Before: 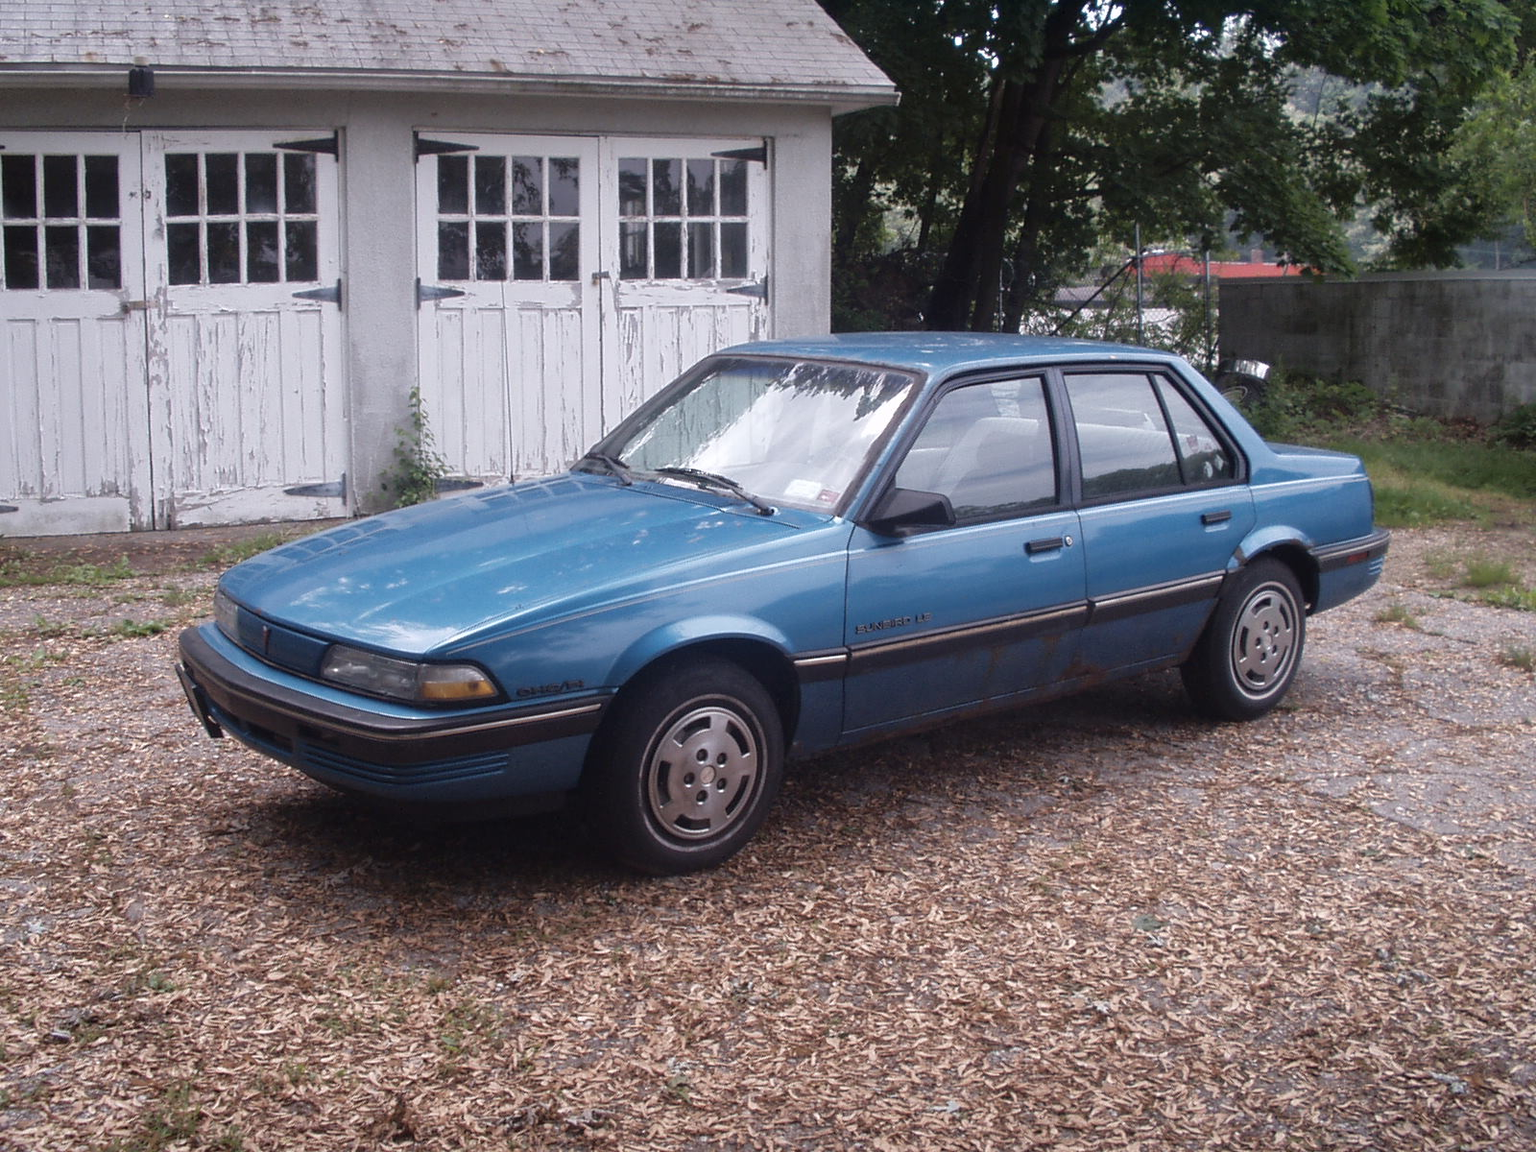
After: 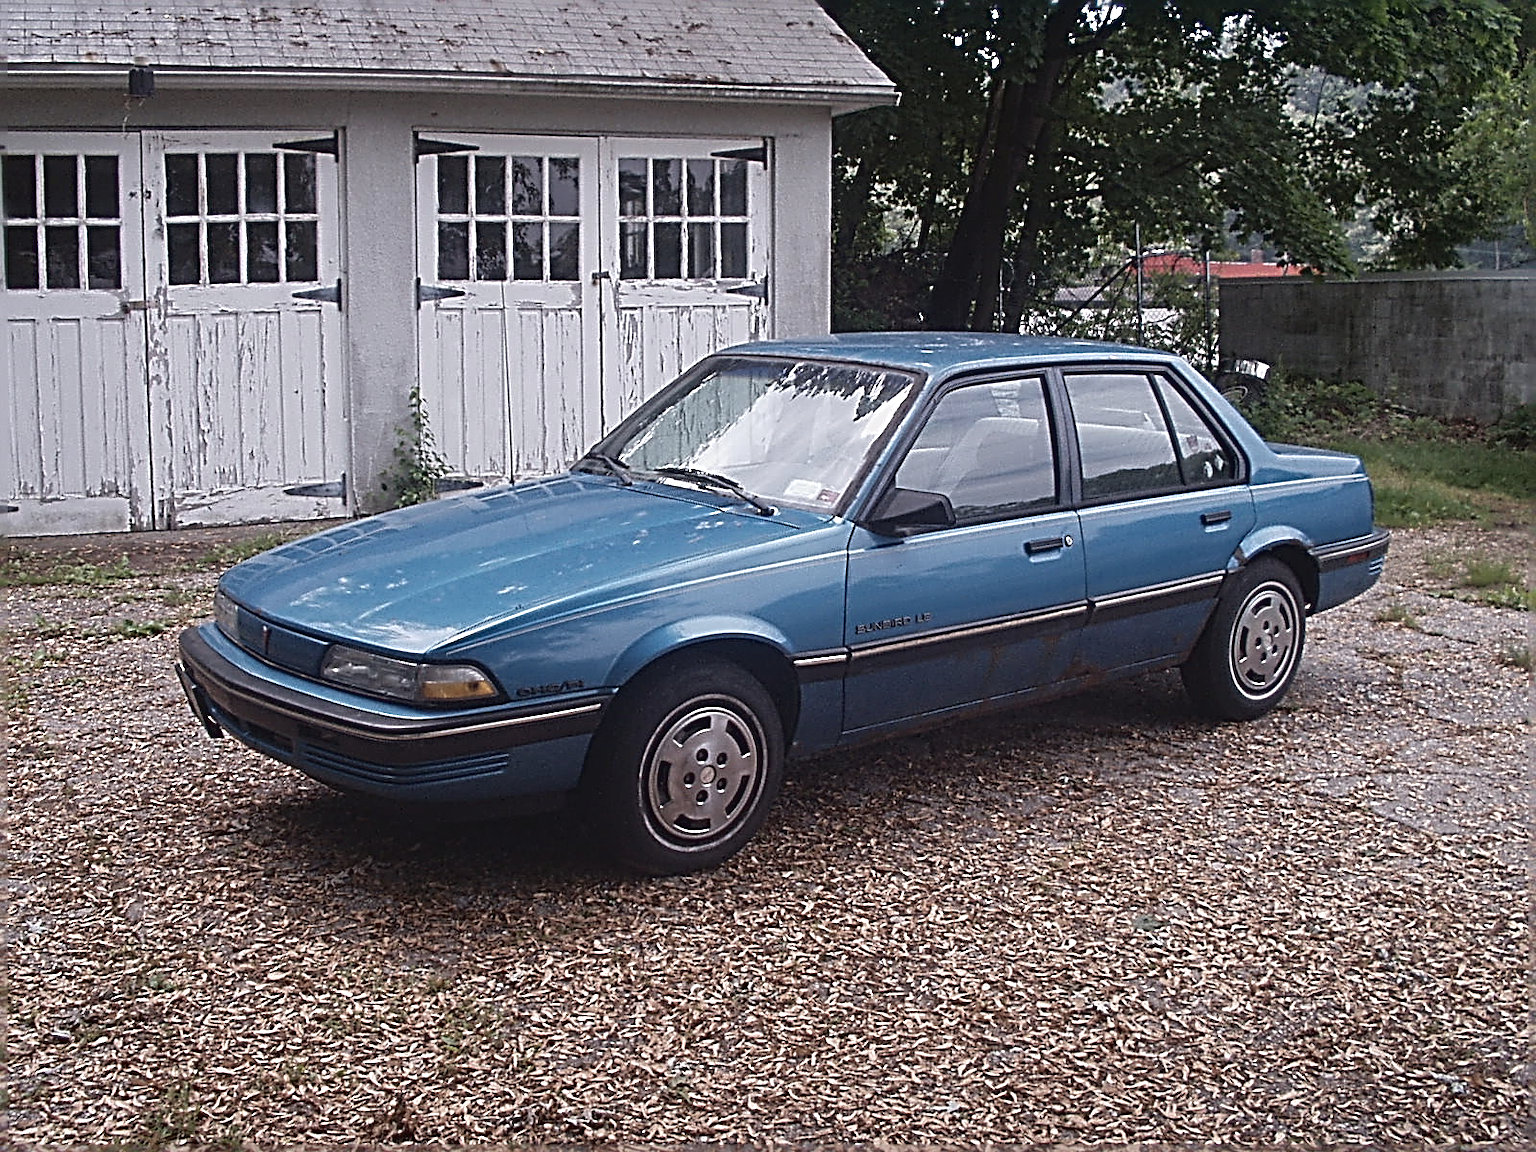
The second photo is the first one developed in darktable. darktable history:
sharpen: radius 3.158, amount 1.731
contrast brightness saturation: contrast -0.08, brightness -0.04, saturation -0.11
